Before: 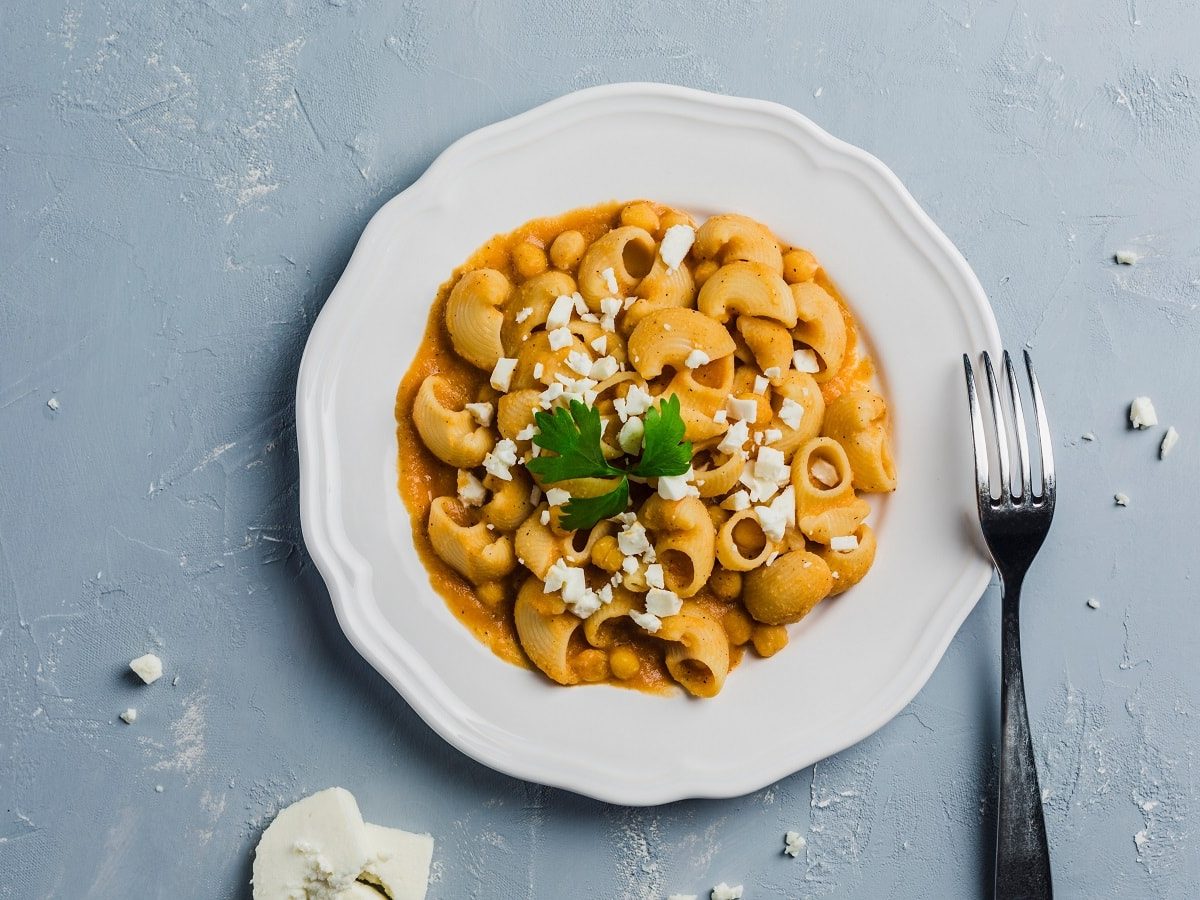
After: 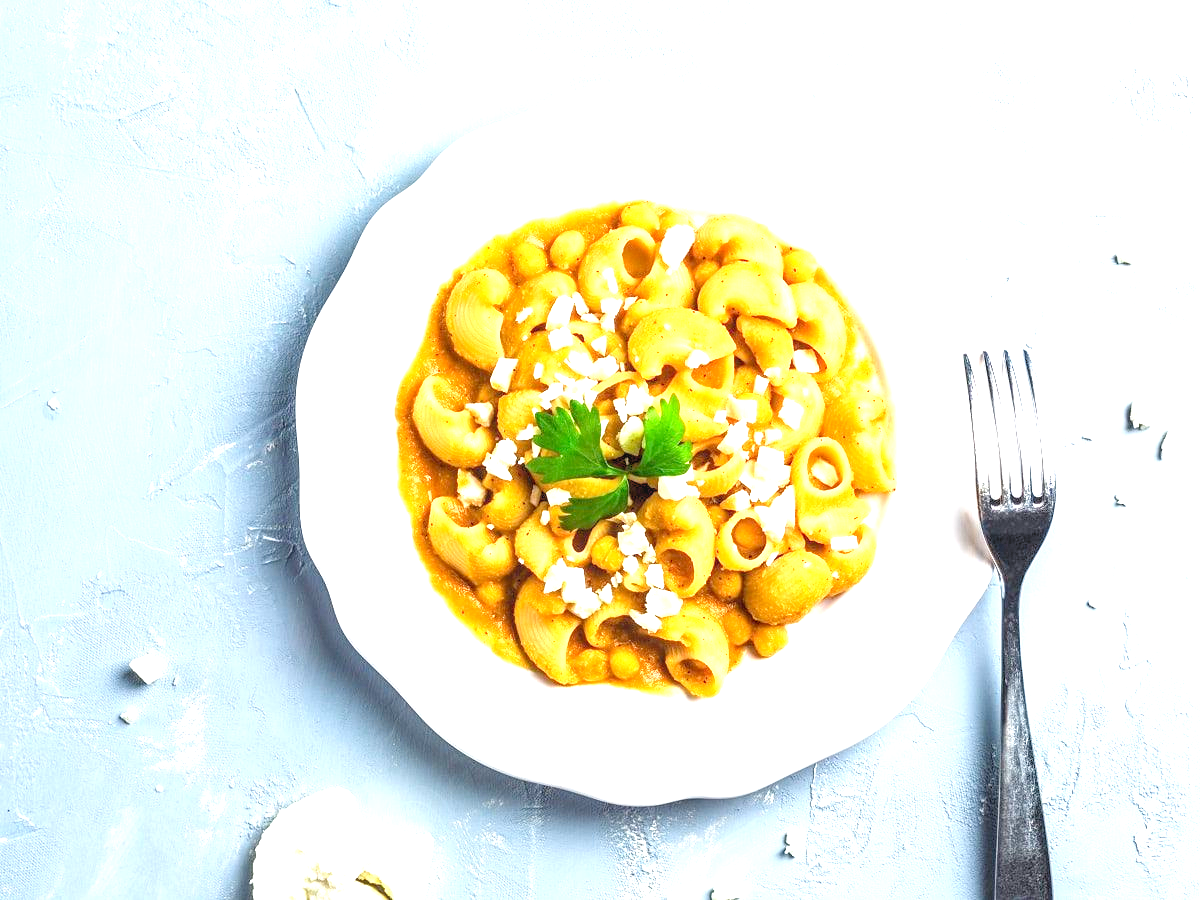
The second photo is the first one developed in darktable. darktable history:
levels: levels [0.044, 0.416, 0.908]
local contrast: detail 118%
exposure: black level correction 0, exposure 1.287 EV, compensate highlight preservation false
